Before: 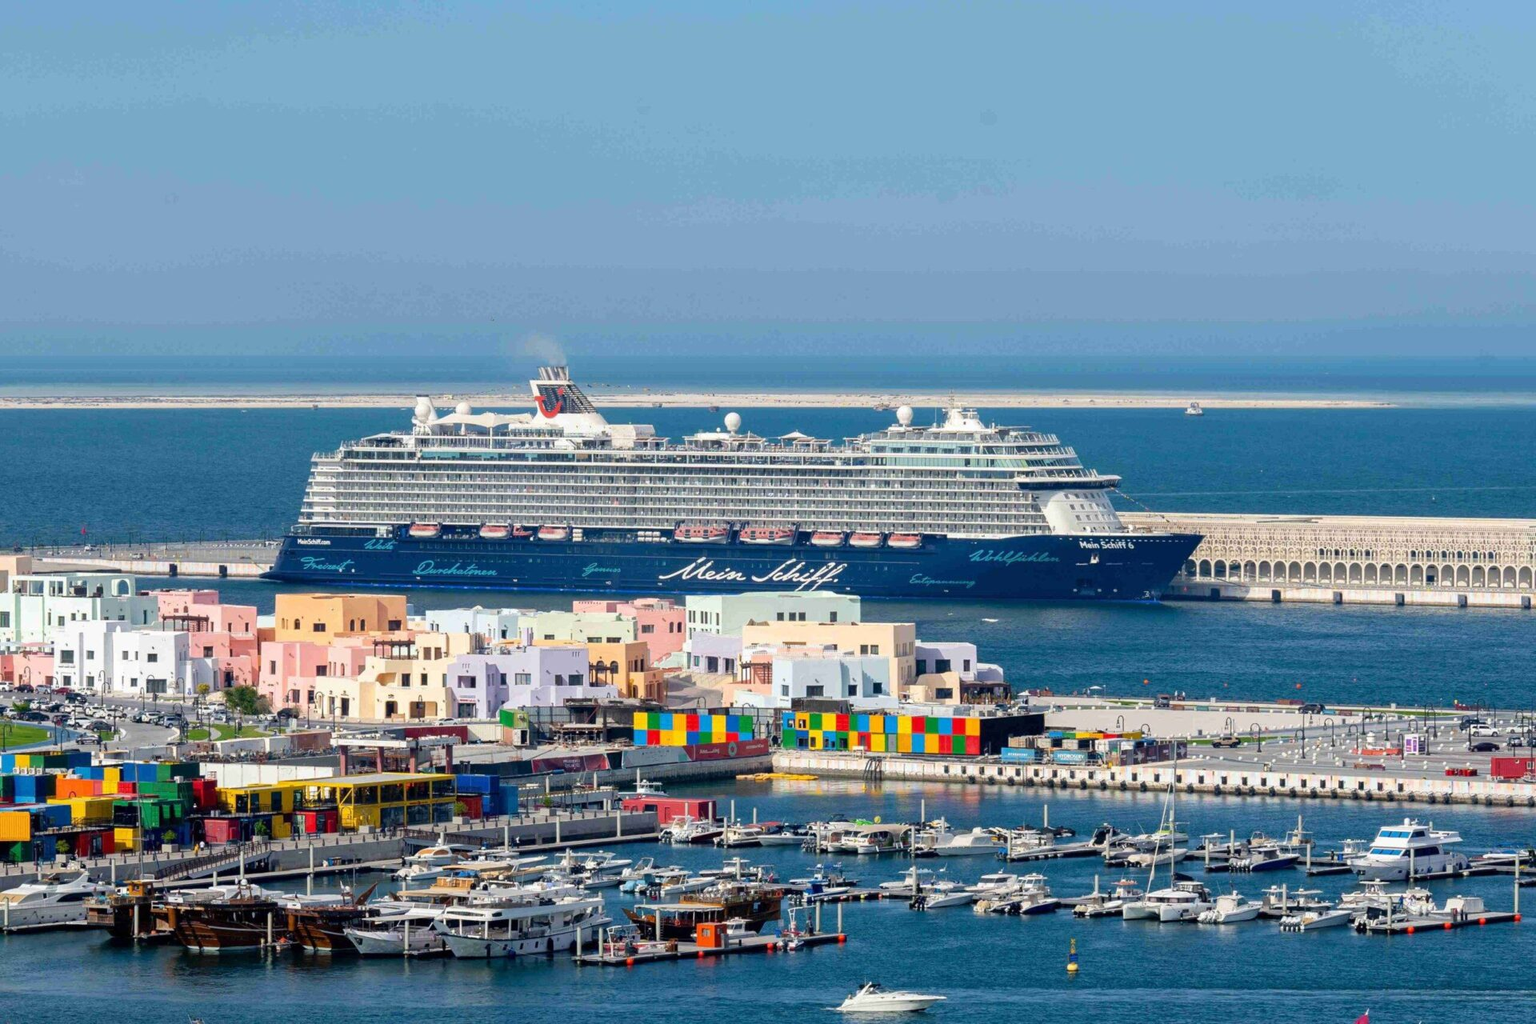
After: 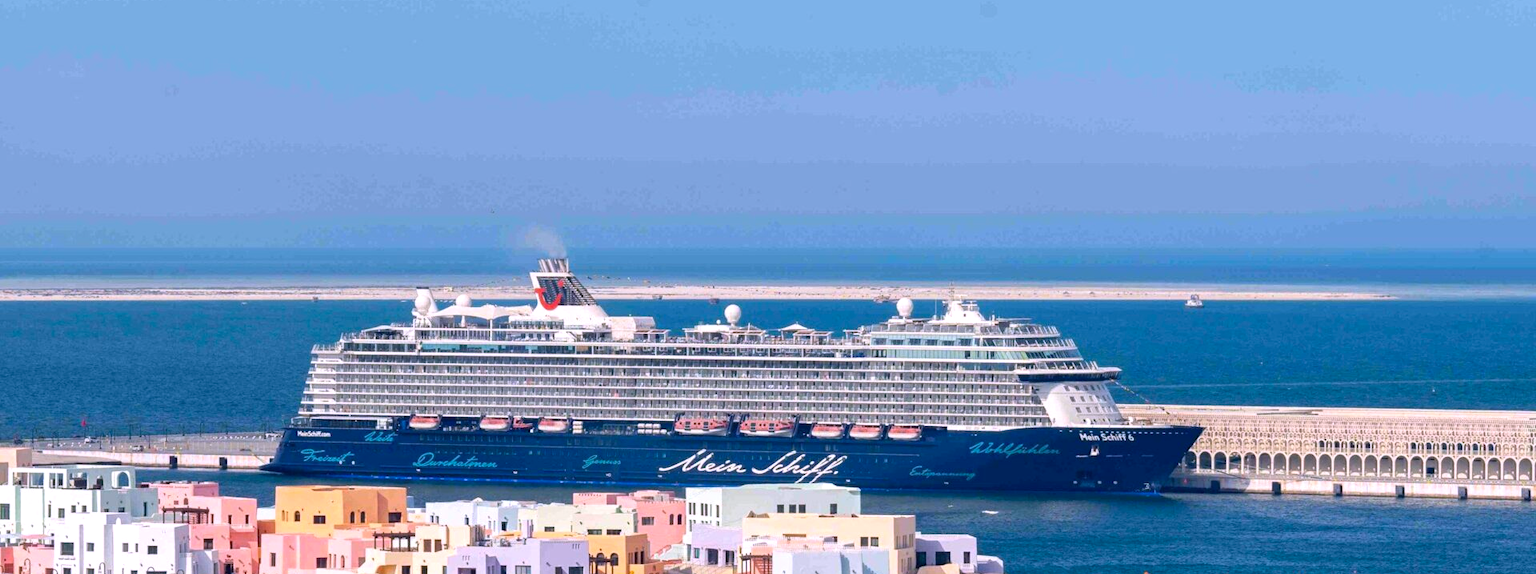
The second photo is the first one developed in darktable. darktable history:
white balance: red 1.05, blue 1.072
color balance: lift [1, 1, 0.999, 1.001], gamma [1, 1.003, 1.005, 0.995], gain [1, 0.992, 0.988, 1.012], contrast 5%, output saturation 110%
crop and rotate: top 10.605%, bottom 33.274%
